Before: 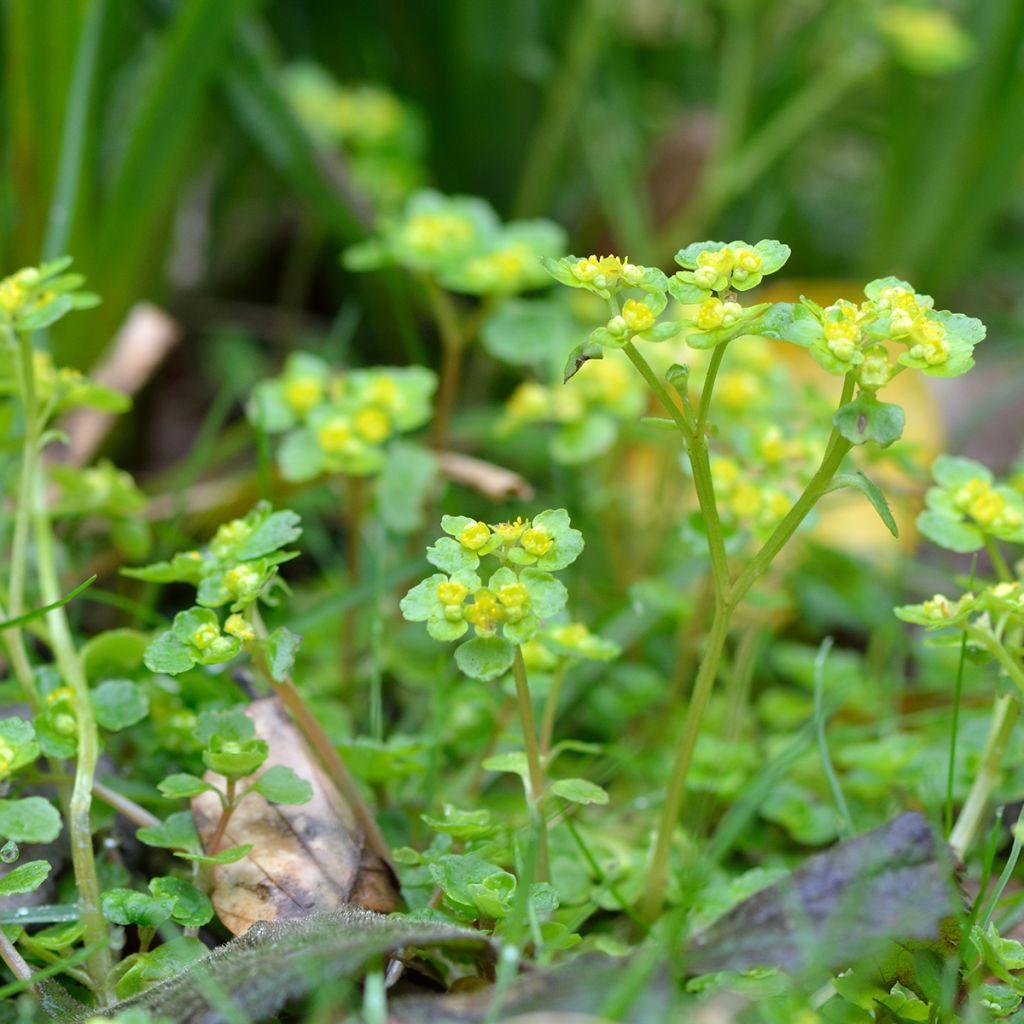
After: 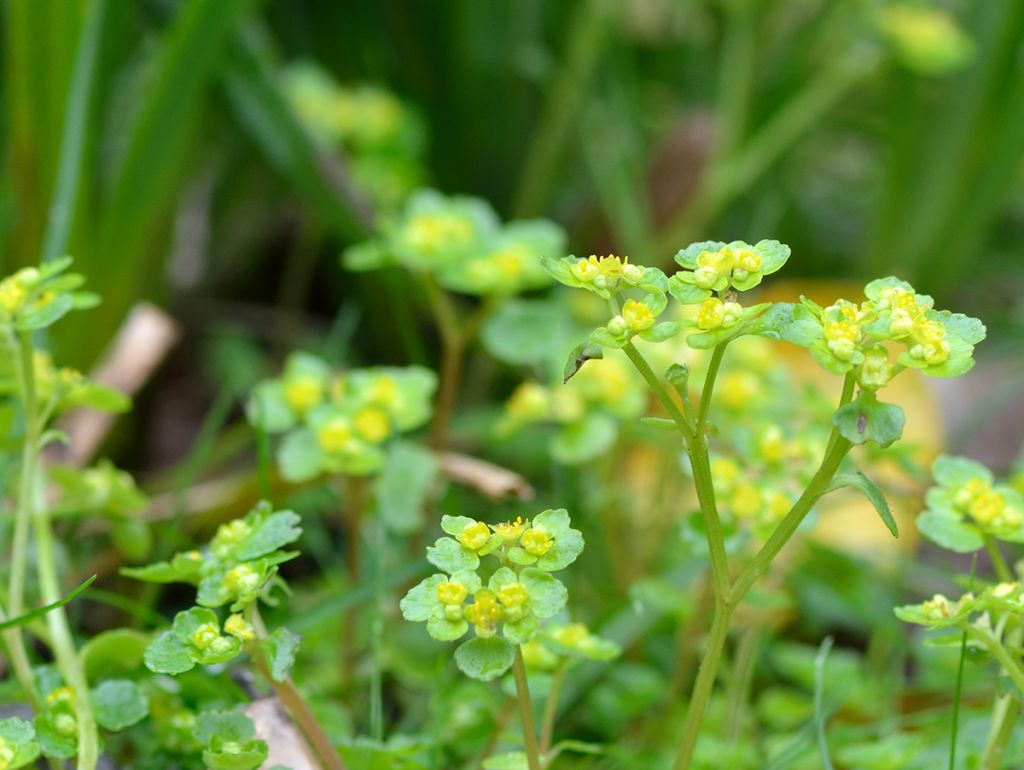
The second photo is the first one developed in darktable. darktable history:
crop: bottom 24.794%
